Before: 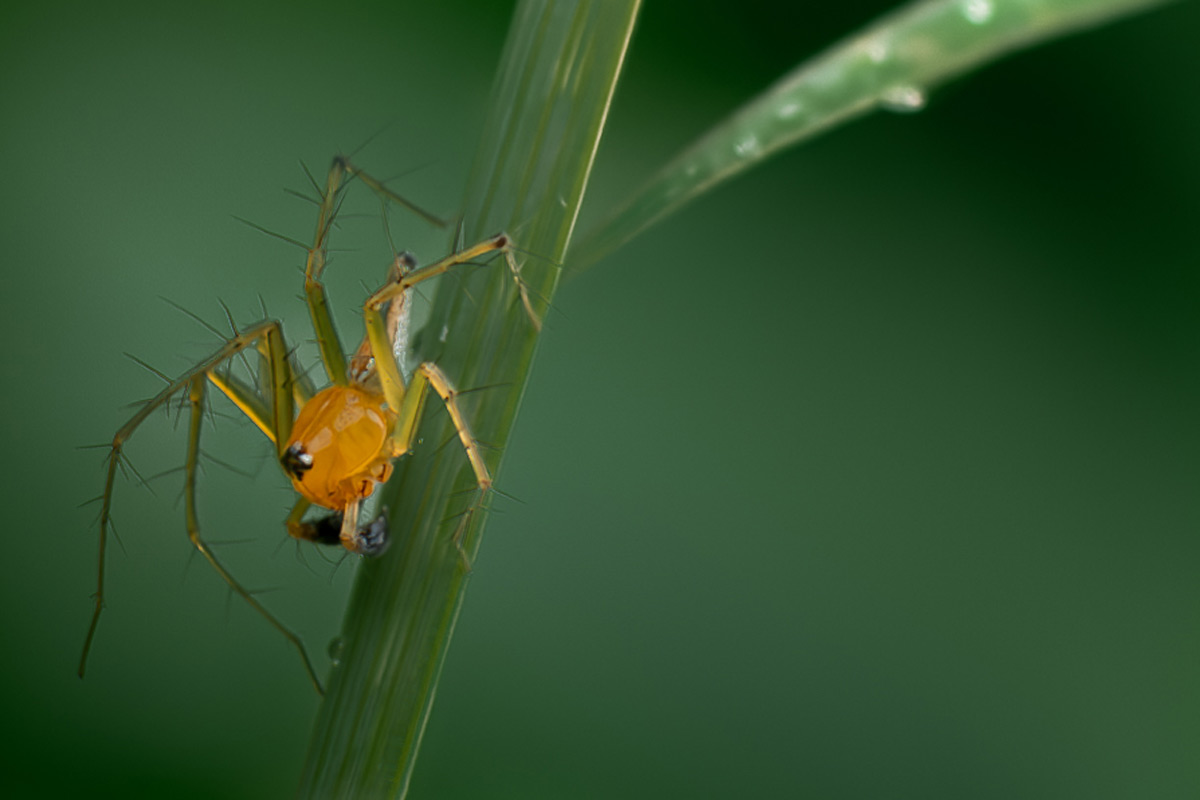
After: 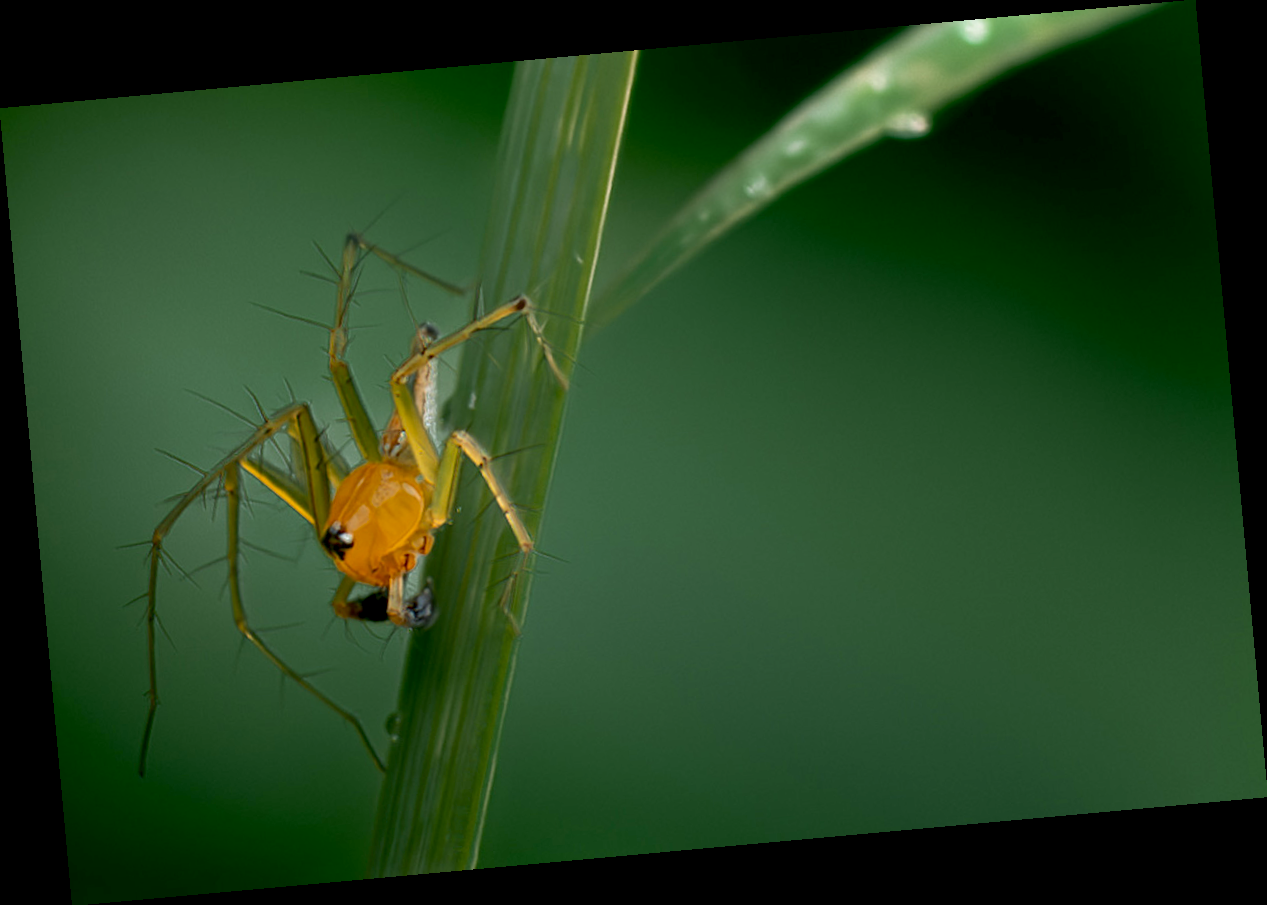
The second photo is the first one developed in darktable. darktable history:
exposure: black level correction 0.009, exposure 0.119 EV, compensate highlight preservation false
rotate and perspective: rotation -5.2°, automatic cropping off
